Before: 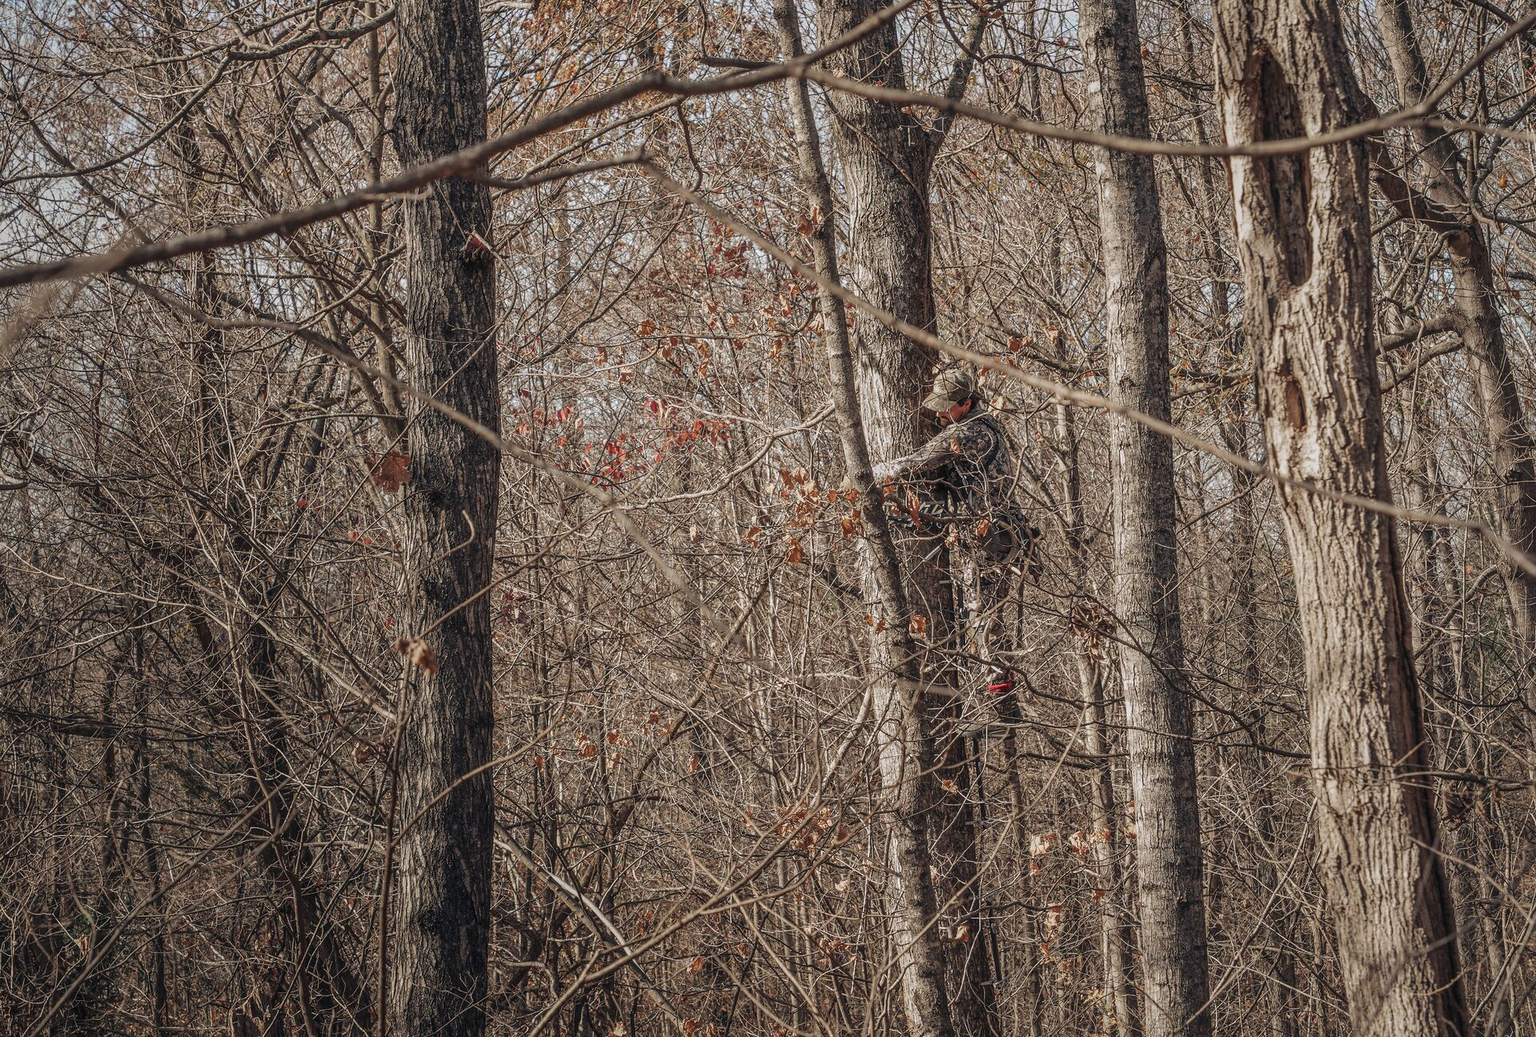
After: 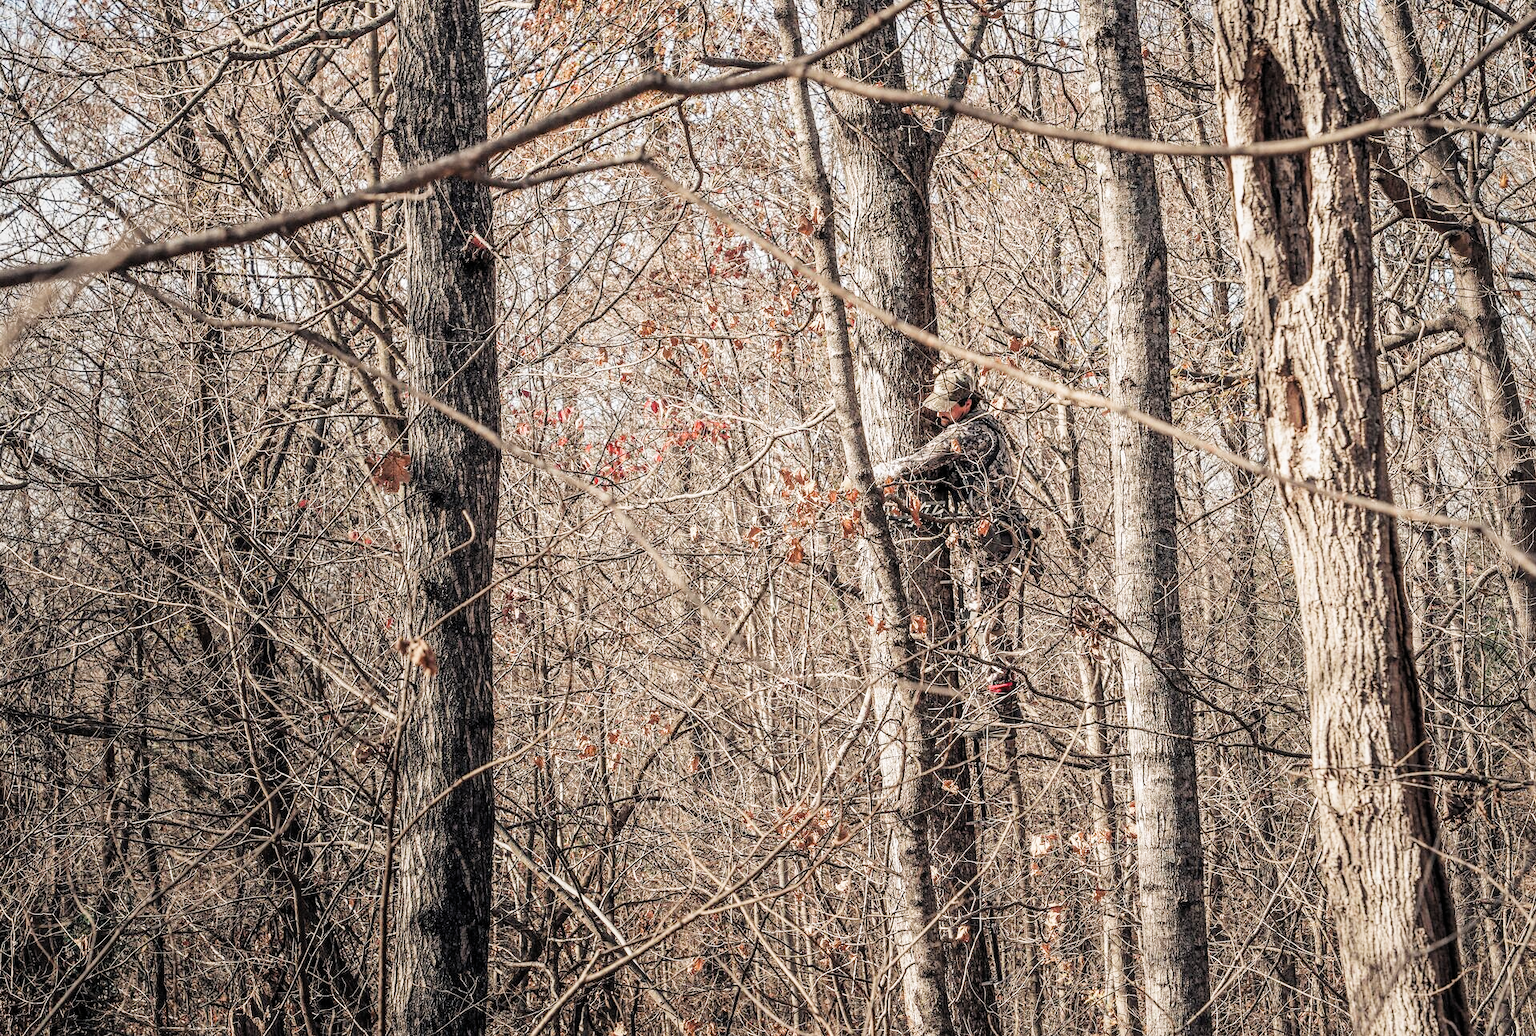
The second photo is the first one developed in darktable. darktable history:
exposure: exposure 1.137 EV, compensate highlight preservation false
filmic rgb: black relative exposure -5 EV, white relative exposure 3.5 EV, hardness 3.19, contrast 1.2, highlights saturation mix -50%
